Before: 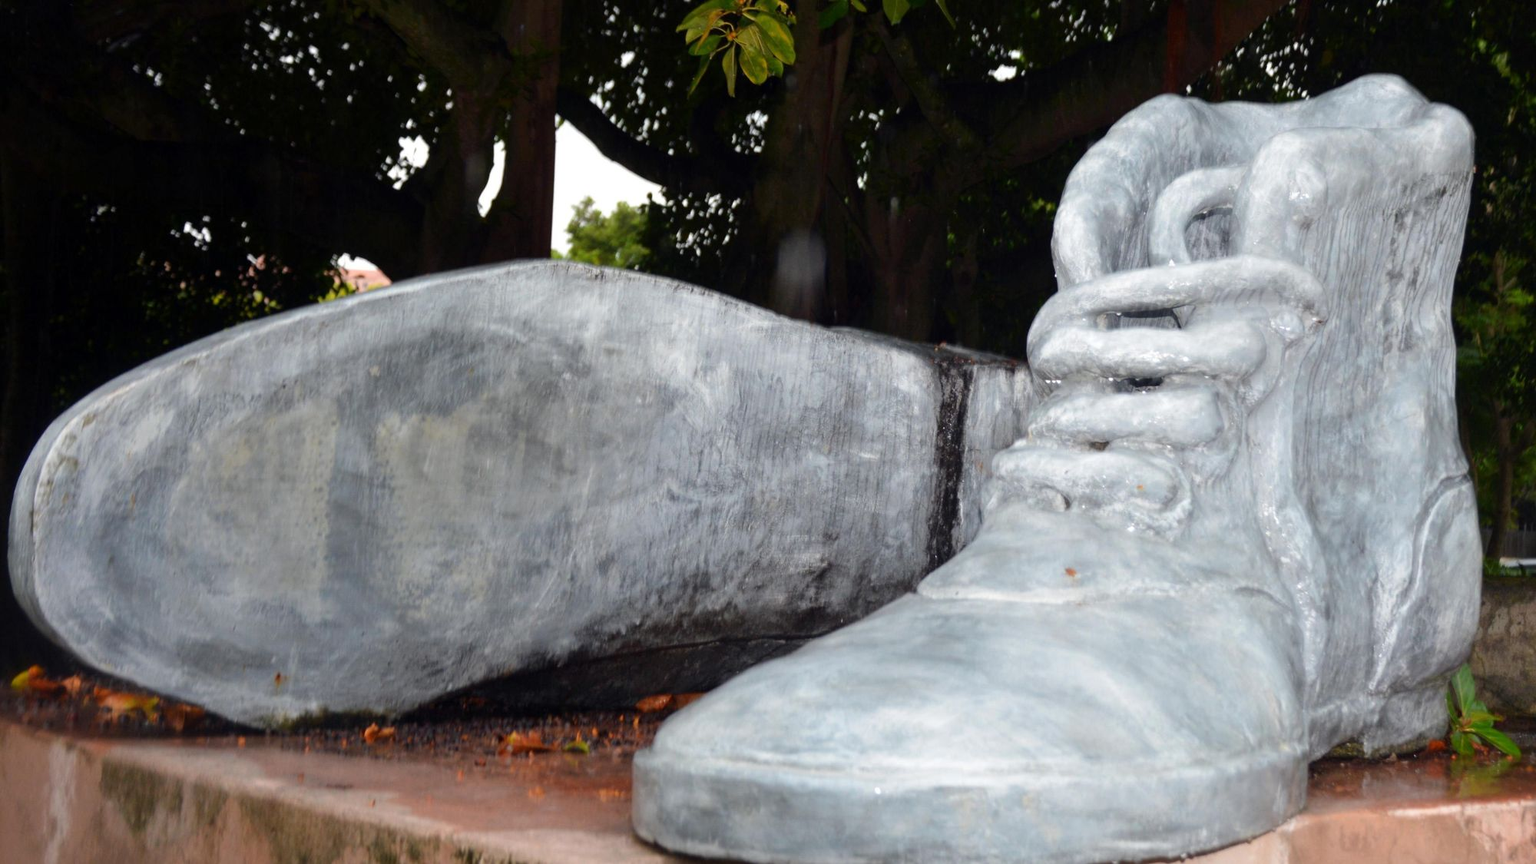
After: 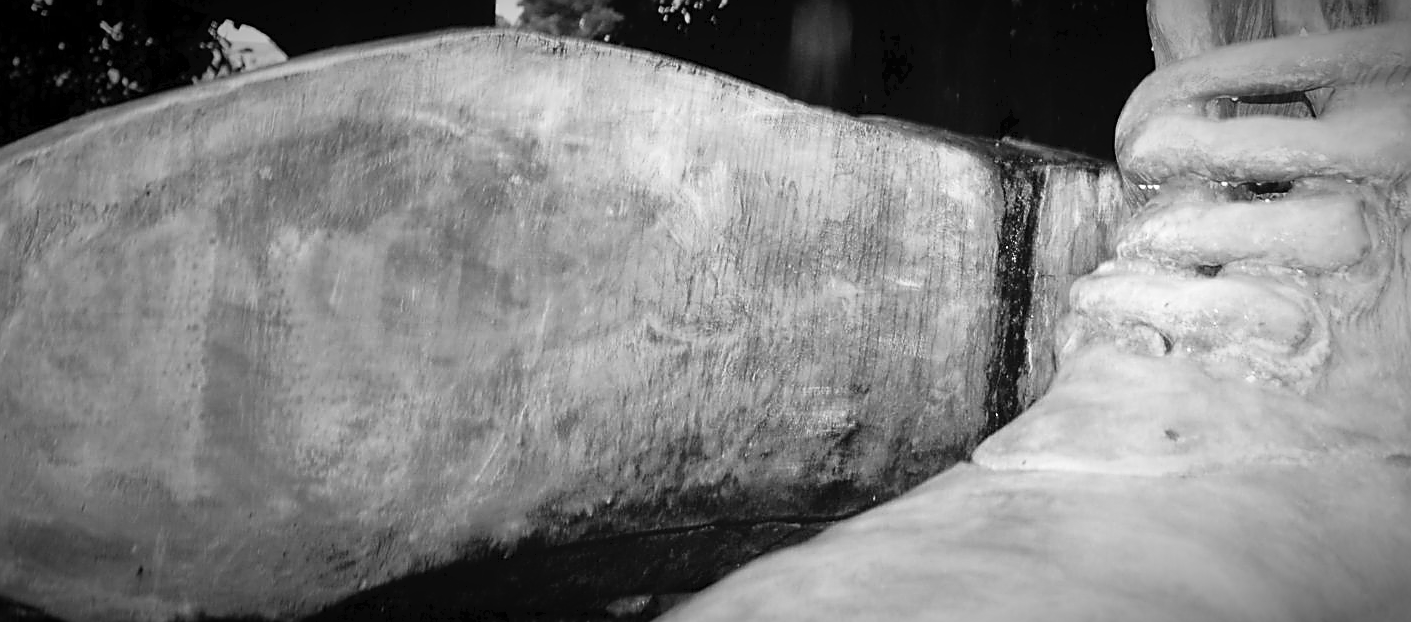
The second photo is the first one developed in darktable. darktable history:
vignetting: fall-off start 67.5%, fall-off radius 67.23%, brightness -0.813, automatic ratio true
crop: left 11.123%, top 27.61%, right 18.3%, bottom 17.034%
tone curve: curves: ch0 [(0, 0) (0.003, 0.049) (0.011, 0.051) (0.025, 0.055) (0.044, 0.065) (0.069, 0.081) (0.1, 0.11) (0.136, 0.15) (0.177, 0.195) (0.224, 0.242) (0.277, 0.308) (0.335, 0.375) (0.399, 0.436) (0.468, 0.5) (0.543, 0.574) (0.623, 0.665) (0.709, 0.761) (0.801, 0.851) (0.898, 0.933) (1, 1)], preserve colors none
contrast brightness saturation: contrast 0.11, saturation -0.17
monochrome: on, module defaults
sharpen: radius 1.4, amount 1.25, threshold 0.7
exposure: black level correction 0.002, compensate highlight preservation false
